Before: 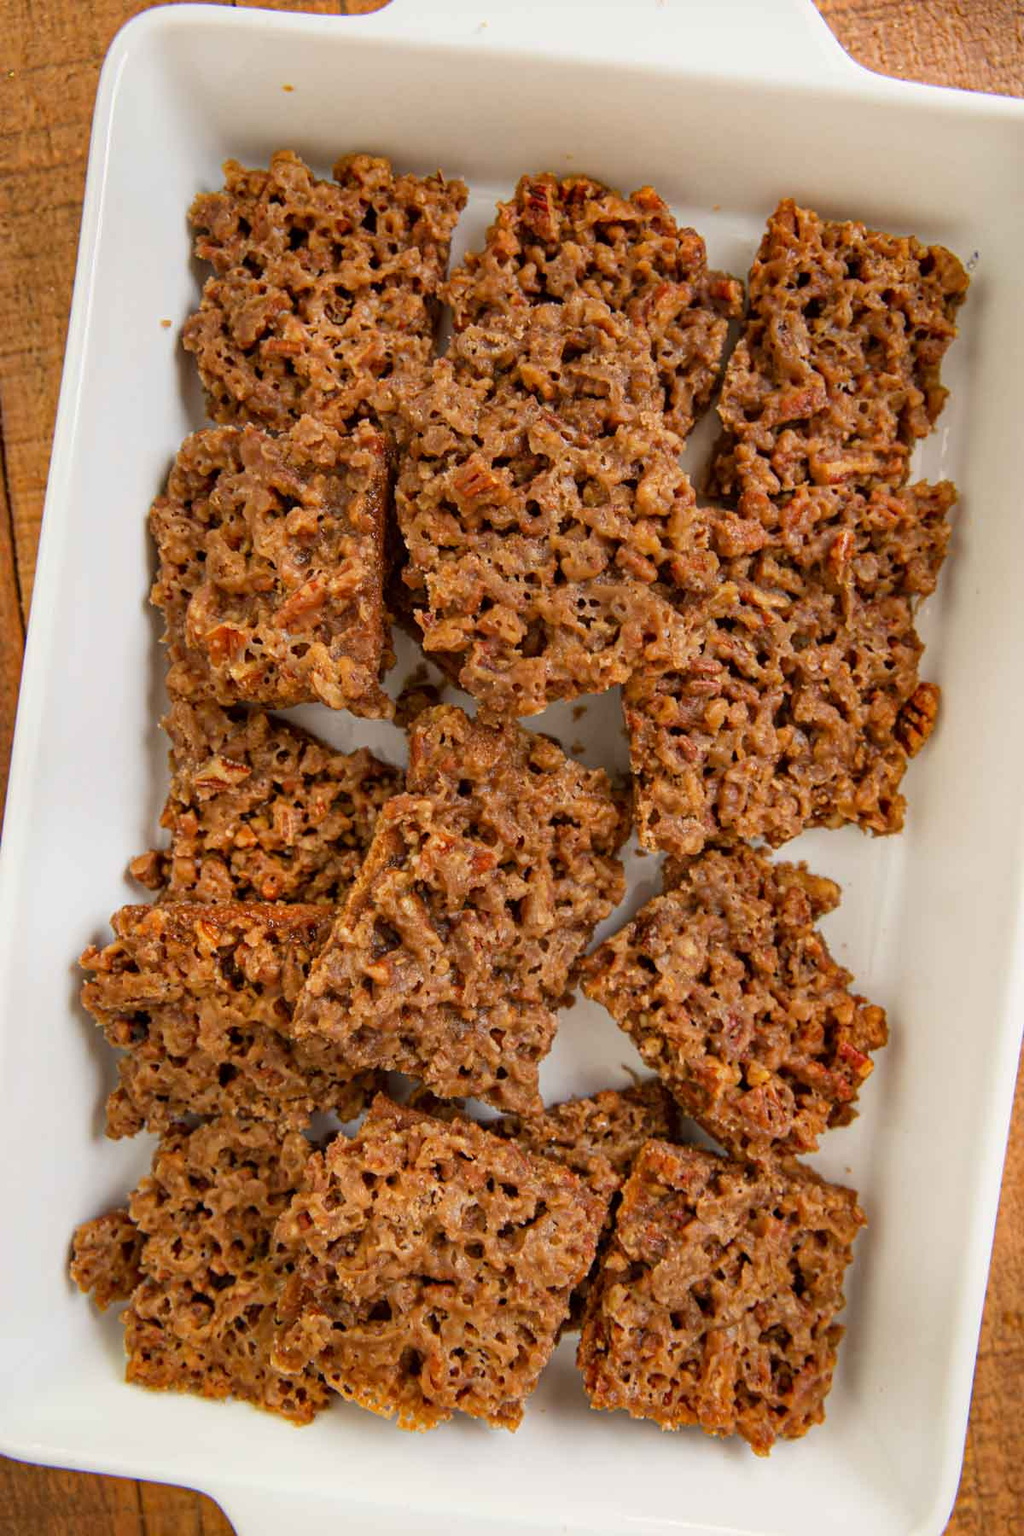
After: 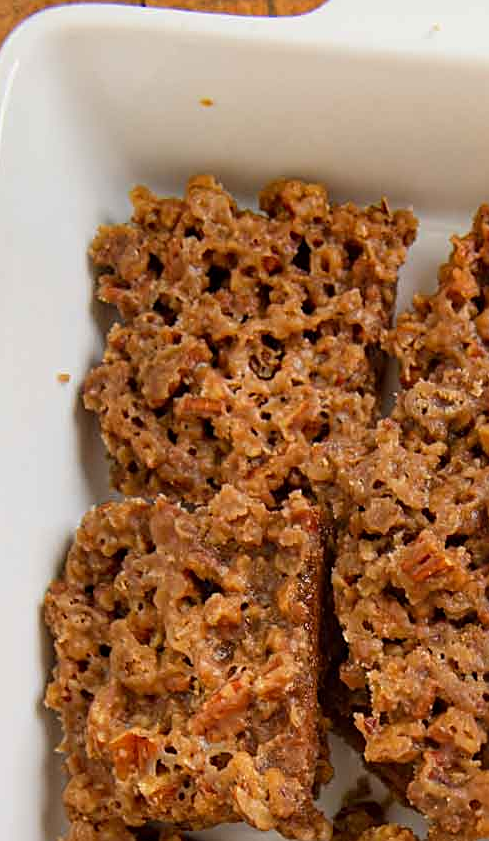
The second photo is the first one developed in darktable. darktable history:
crop and rotate: left 10.988%, top 0.064%, right 48.245%, bottom 53.209%
sharpen: on, module defaults
